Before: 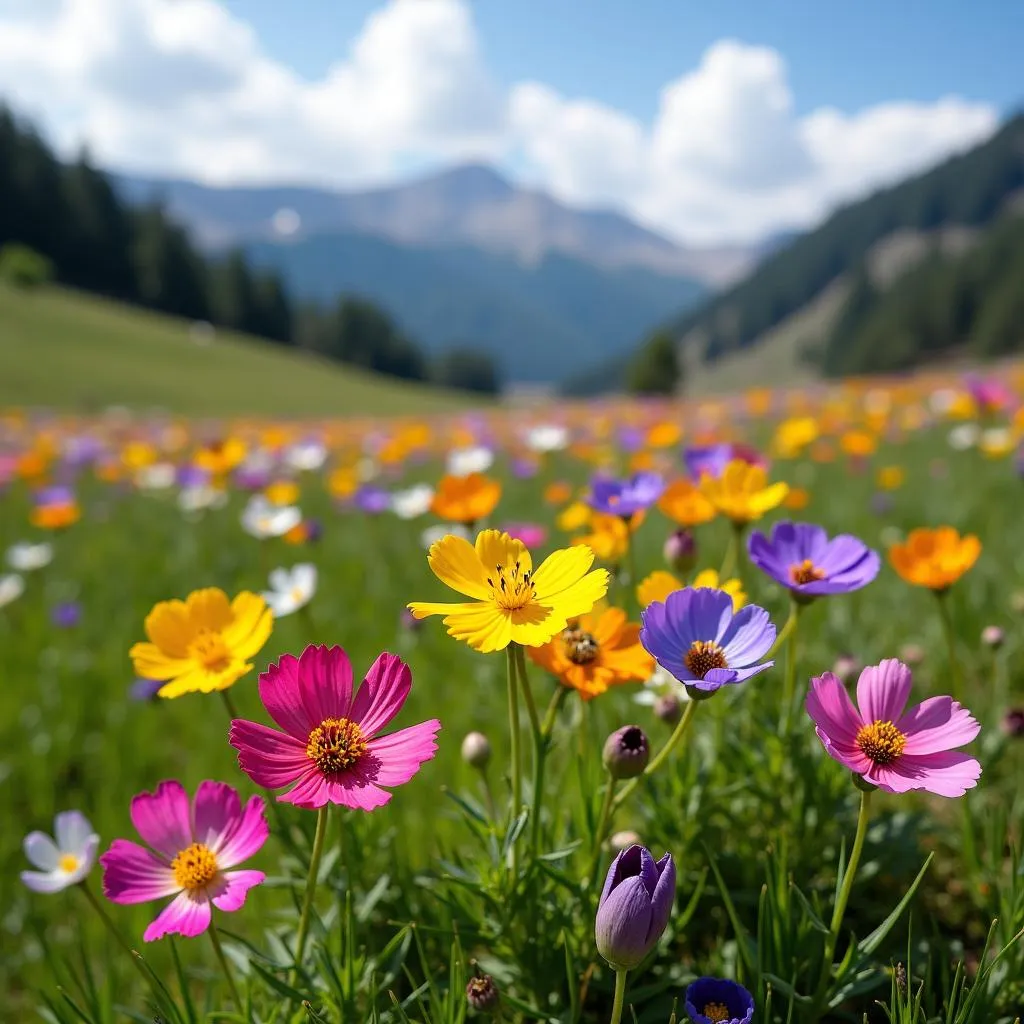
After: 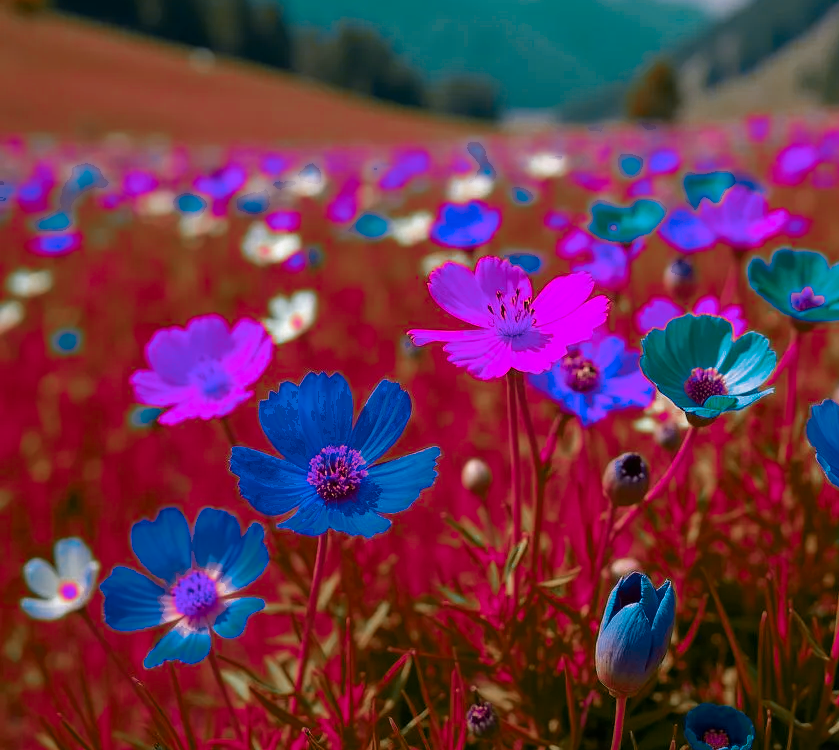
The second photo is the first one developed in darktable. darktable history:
crop: top 26.755%, right 17.991%
color zones: curves: ch0 [(0.826, 0.353)]; ch1 [(0.242, 0.647) (0.889, 0.342)]; ch2 [(0.246, 0.089) (0.969, 0.068)]
